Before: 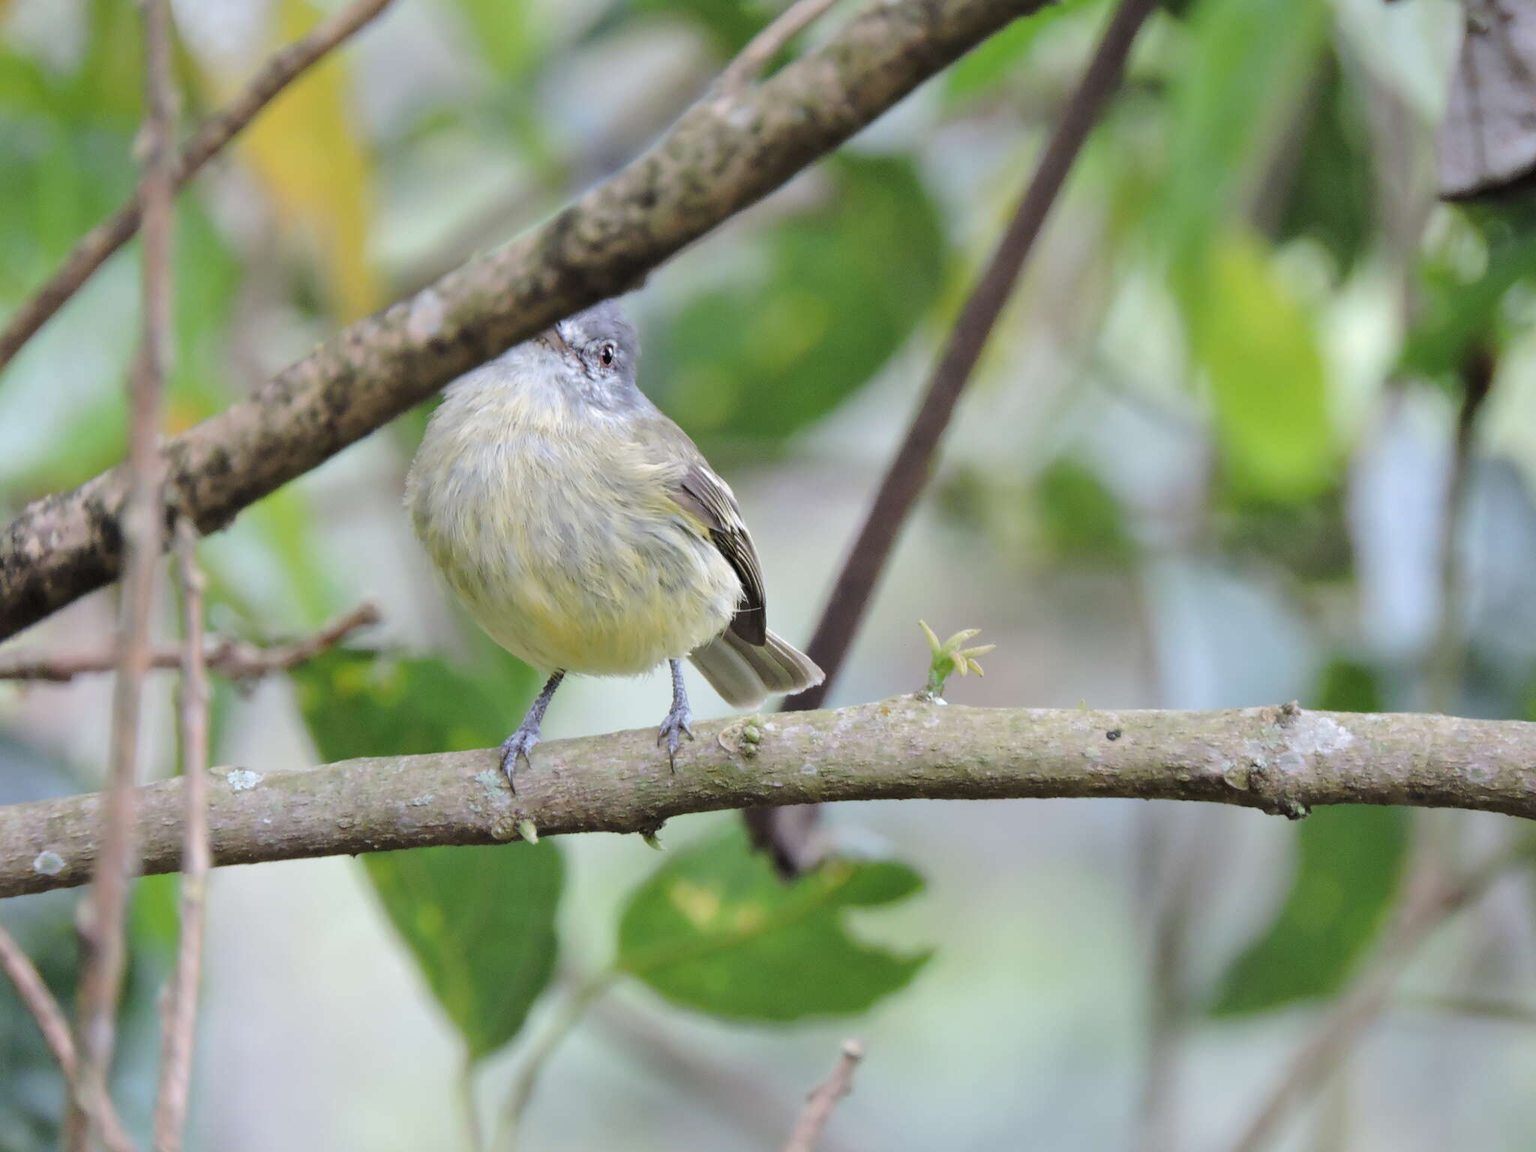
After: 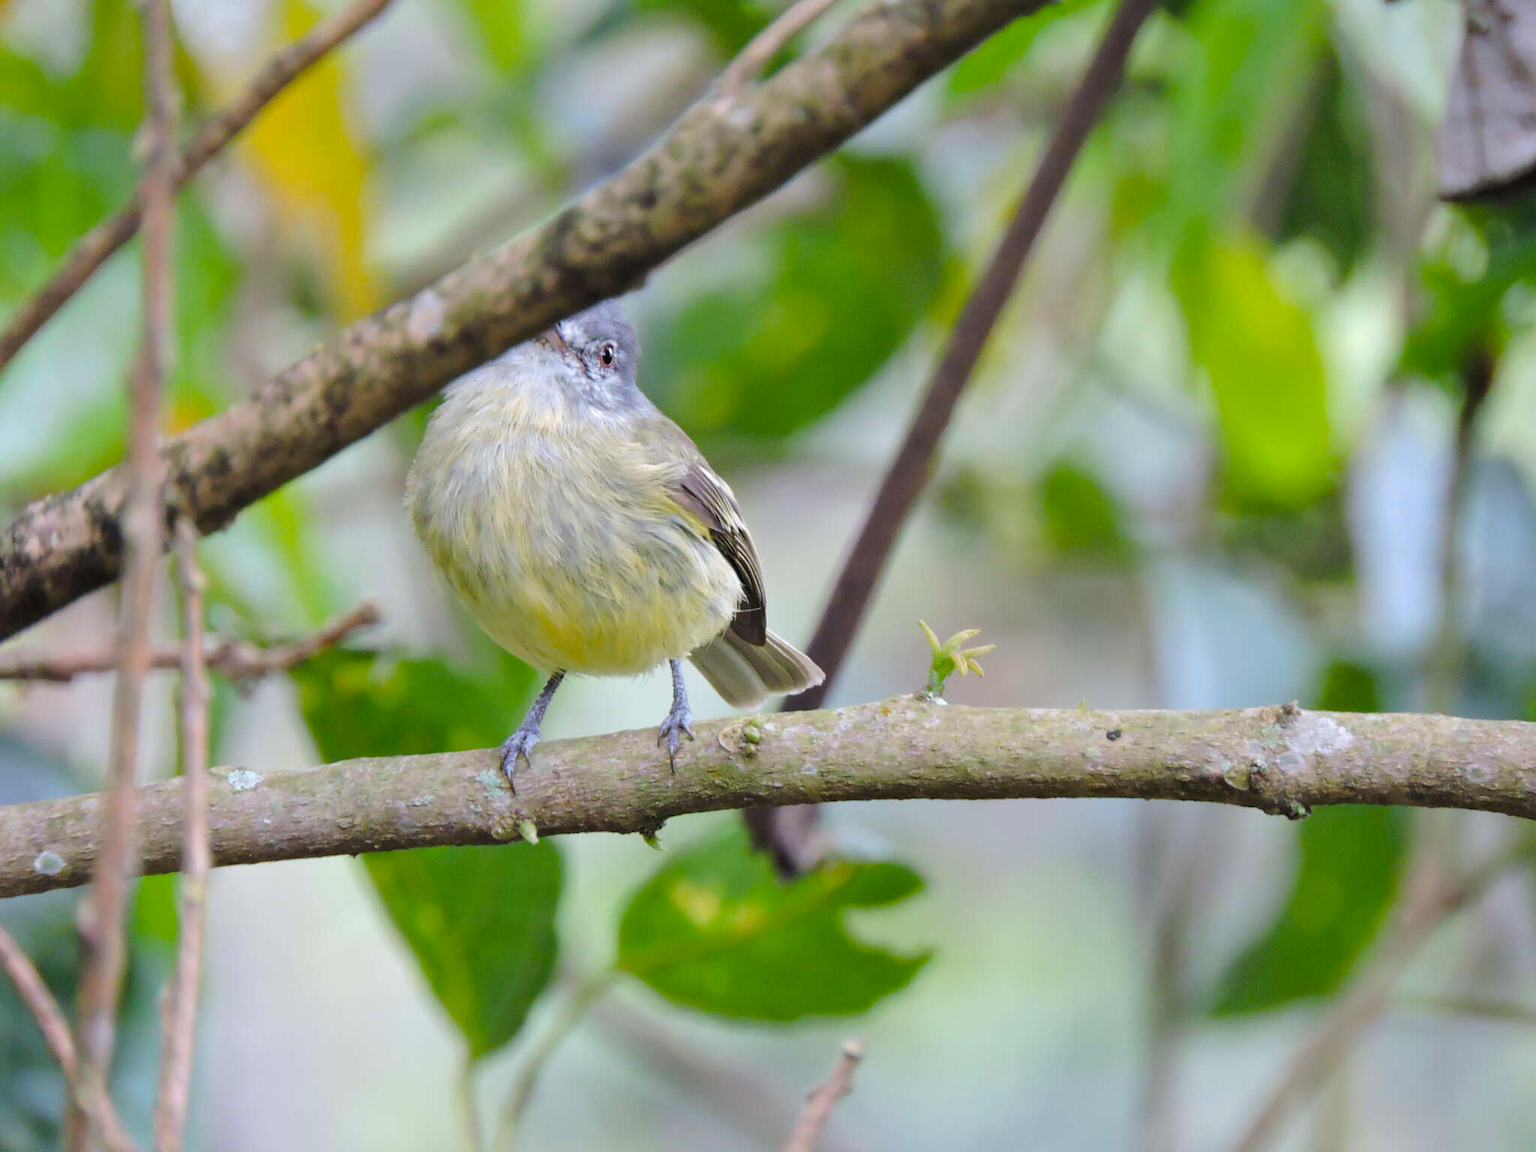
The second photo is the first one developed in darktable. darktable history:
color balance rgb: shadows lift › chroma 1.447%, shadows lift › hue 257.96°, highlights gain › chroma 0.135%, highlights gain › hue 329.8°, linear chroma grading › shadows -30.601%, linear chroma grading › global chroma 34.43%, perceptual saturation grading › global saturation 9.103%, perceptual saturation grading › highlights -12.771%, perceptual saturation grading › mid-tones 14.891%, perceptual saturation grading › shadows 22.254%
